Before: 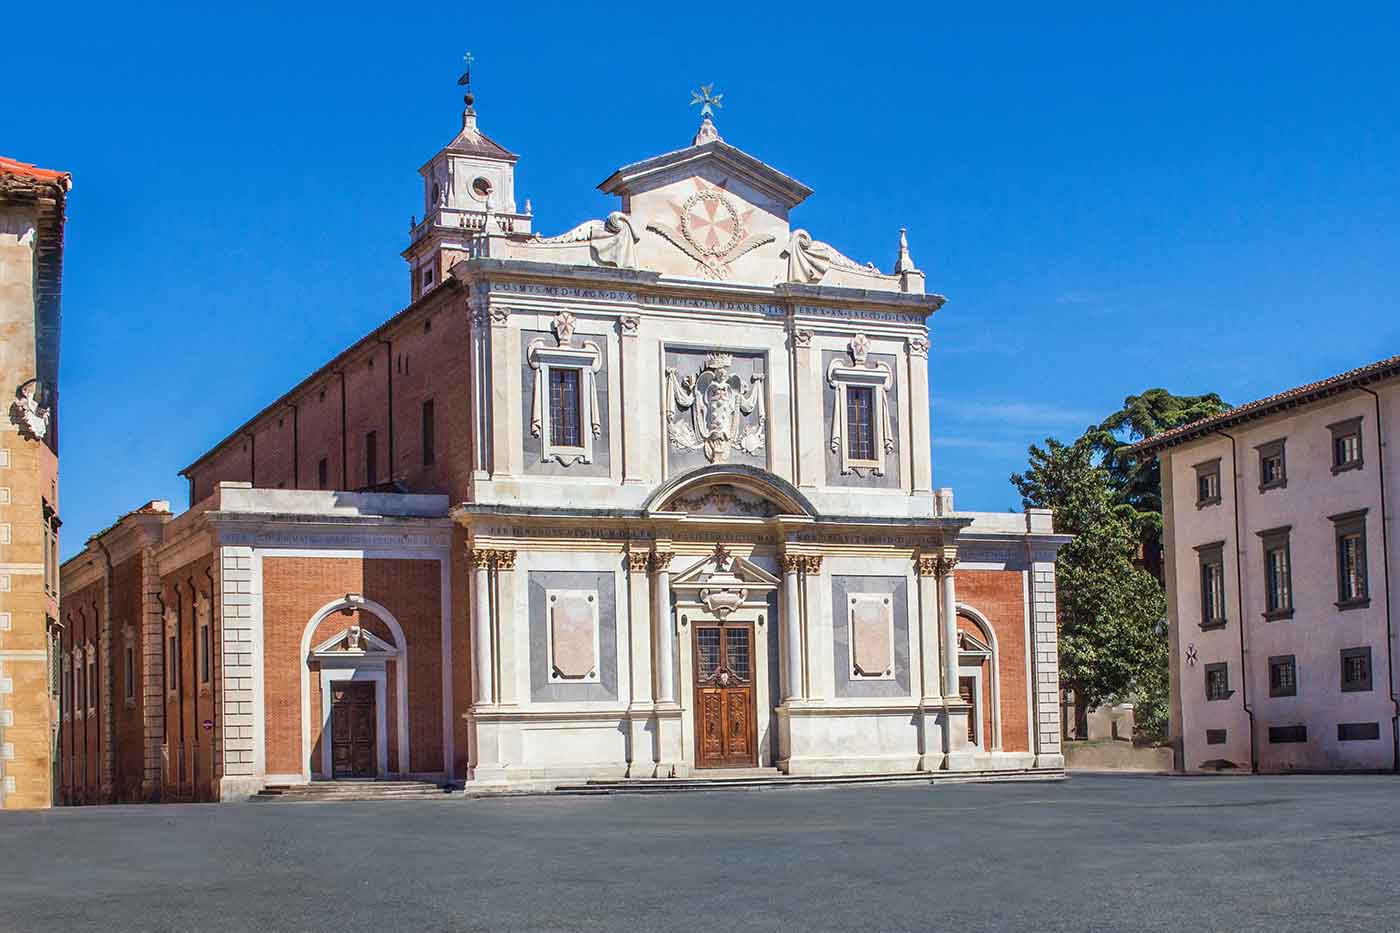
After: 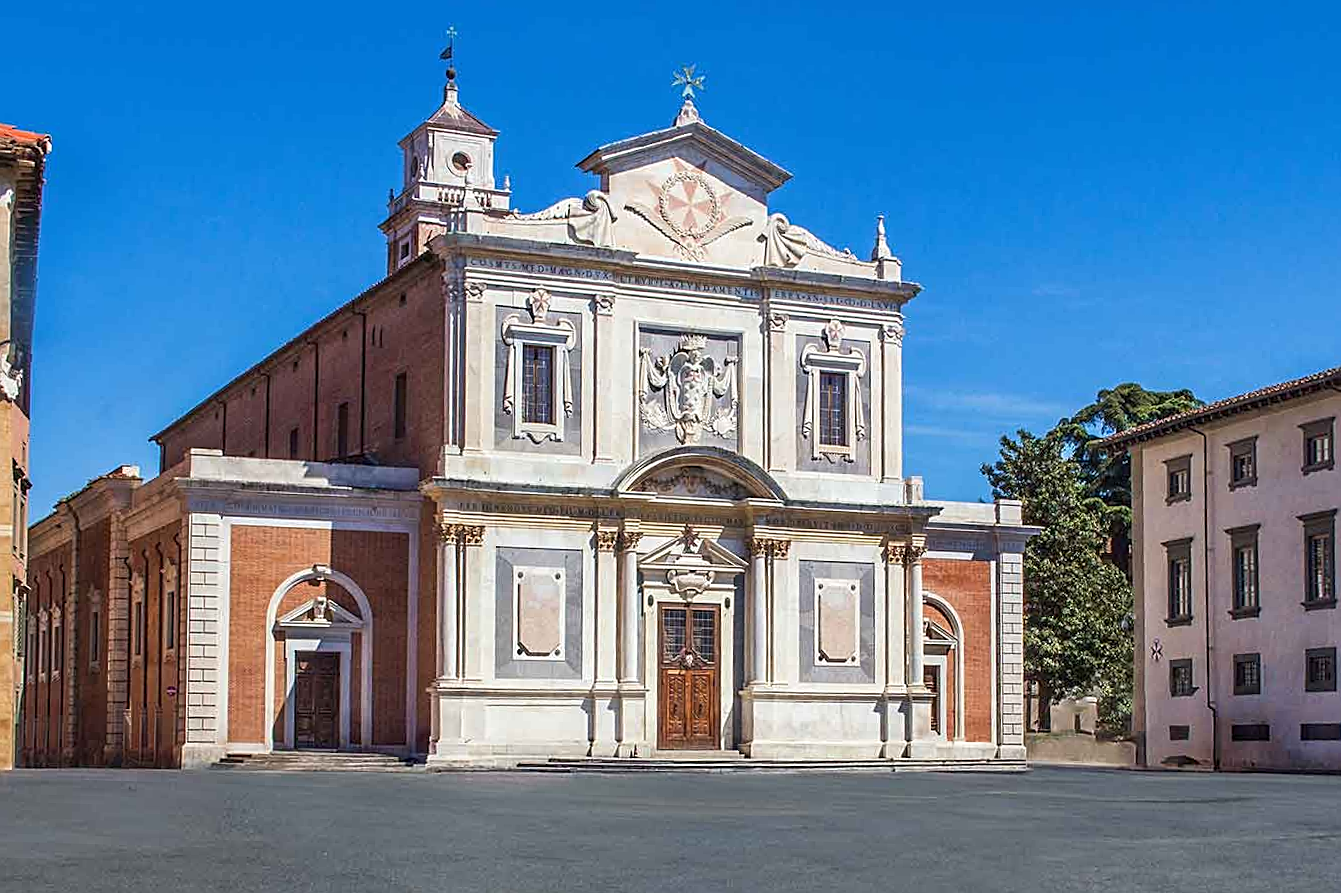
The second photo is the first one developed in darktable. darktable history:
crop and rotate: angle -1.69°
sharpen: on, module defaults
